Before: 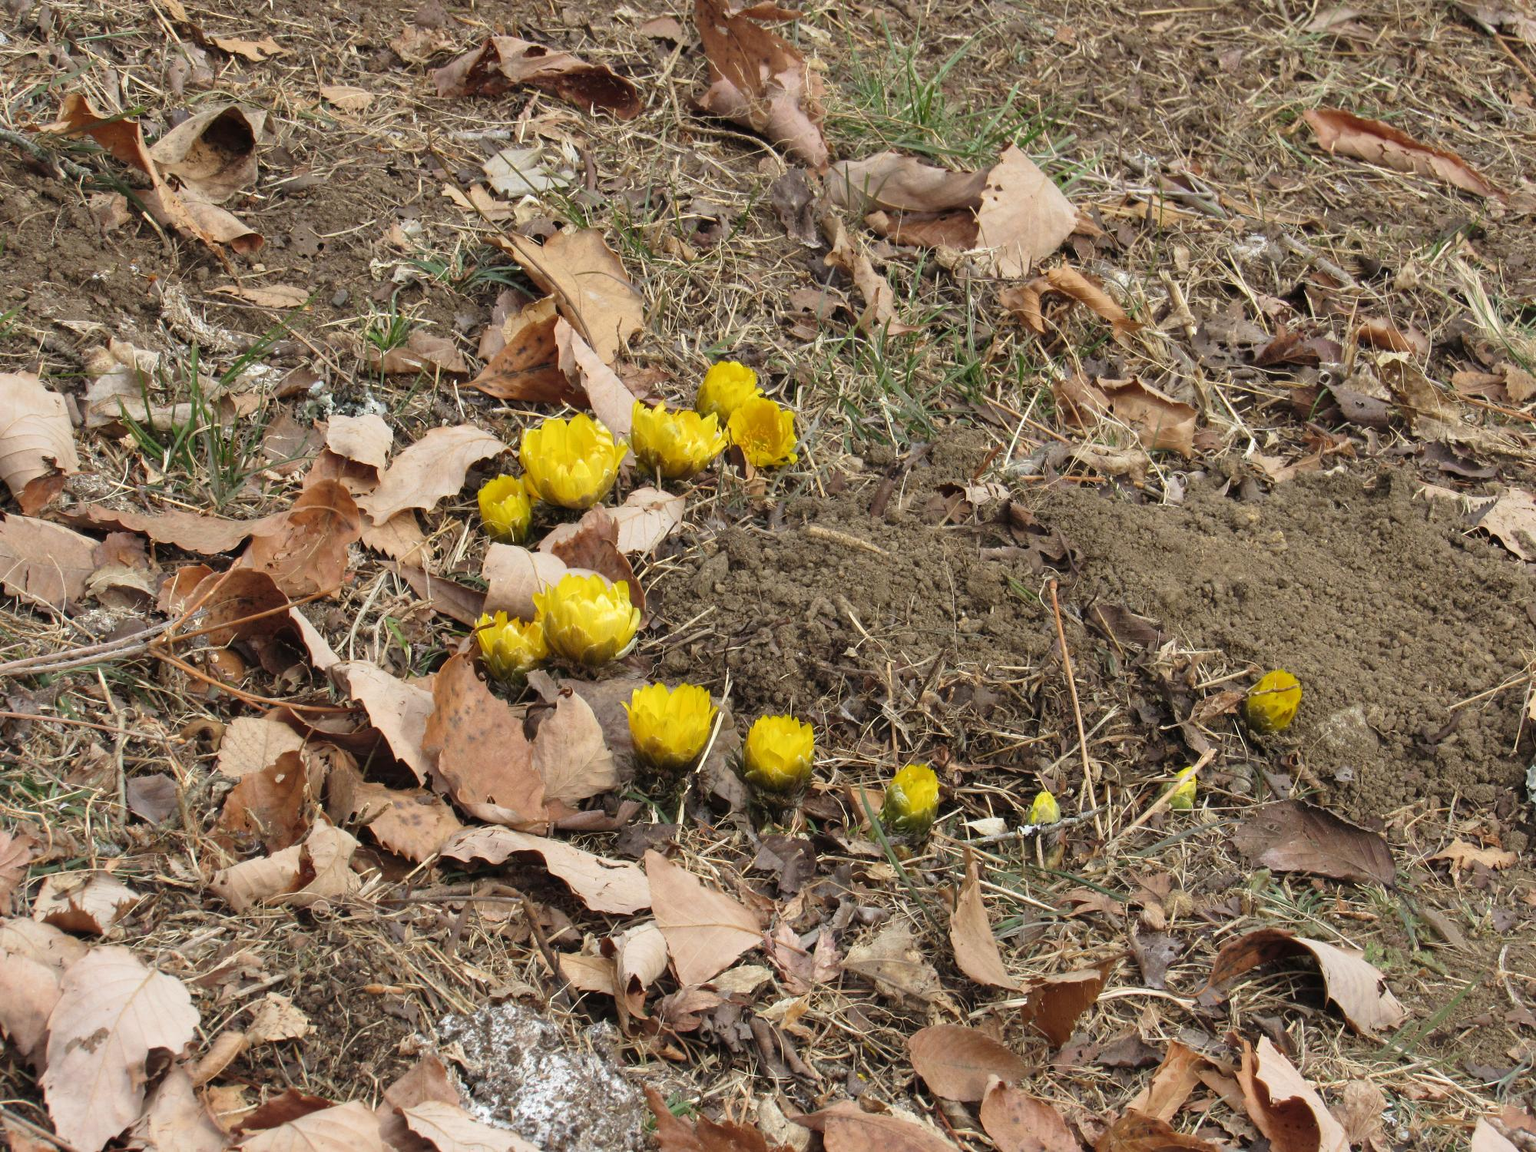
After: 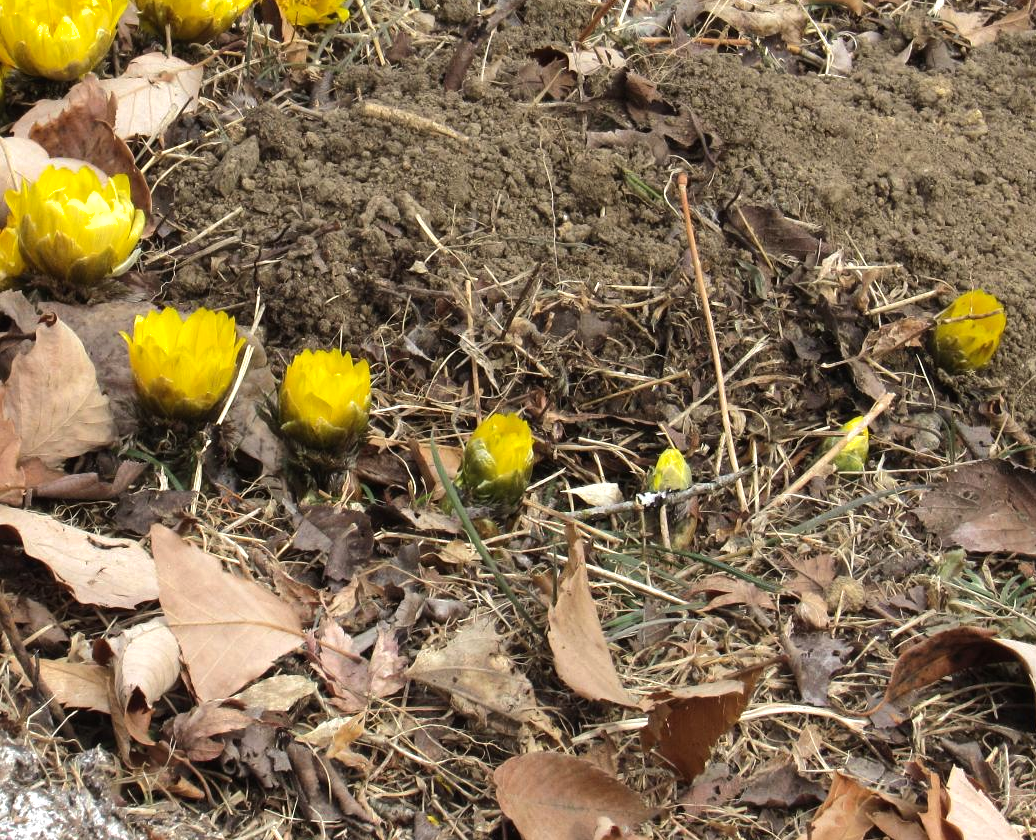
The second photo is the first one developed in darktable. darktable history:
crop: left 34.479%, top 38.822%, right 13.718%, bottom 5.172%
shadows and highlights: shadows 10, white point adjustment 1, highlights -40
tone equalizer: -8 EV -0.417 EV, -7 EV -0.389 EV, -6 EV -0.333 EV, -5 EV -0.222 EV, -3 EV 0.222 EV, -2 EV 0.333 EV, -1 EV 0.389 EV, +0 EV 0.417 EV, edges refinement/feathering 500, mask exposure compensation -1.57 EV, preserve details no
